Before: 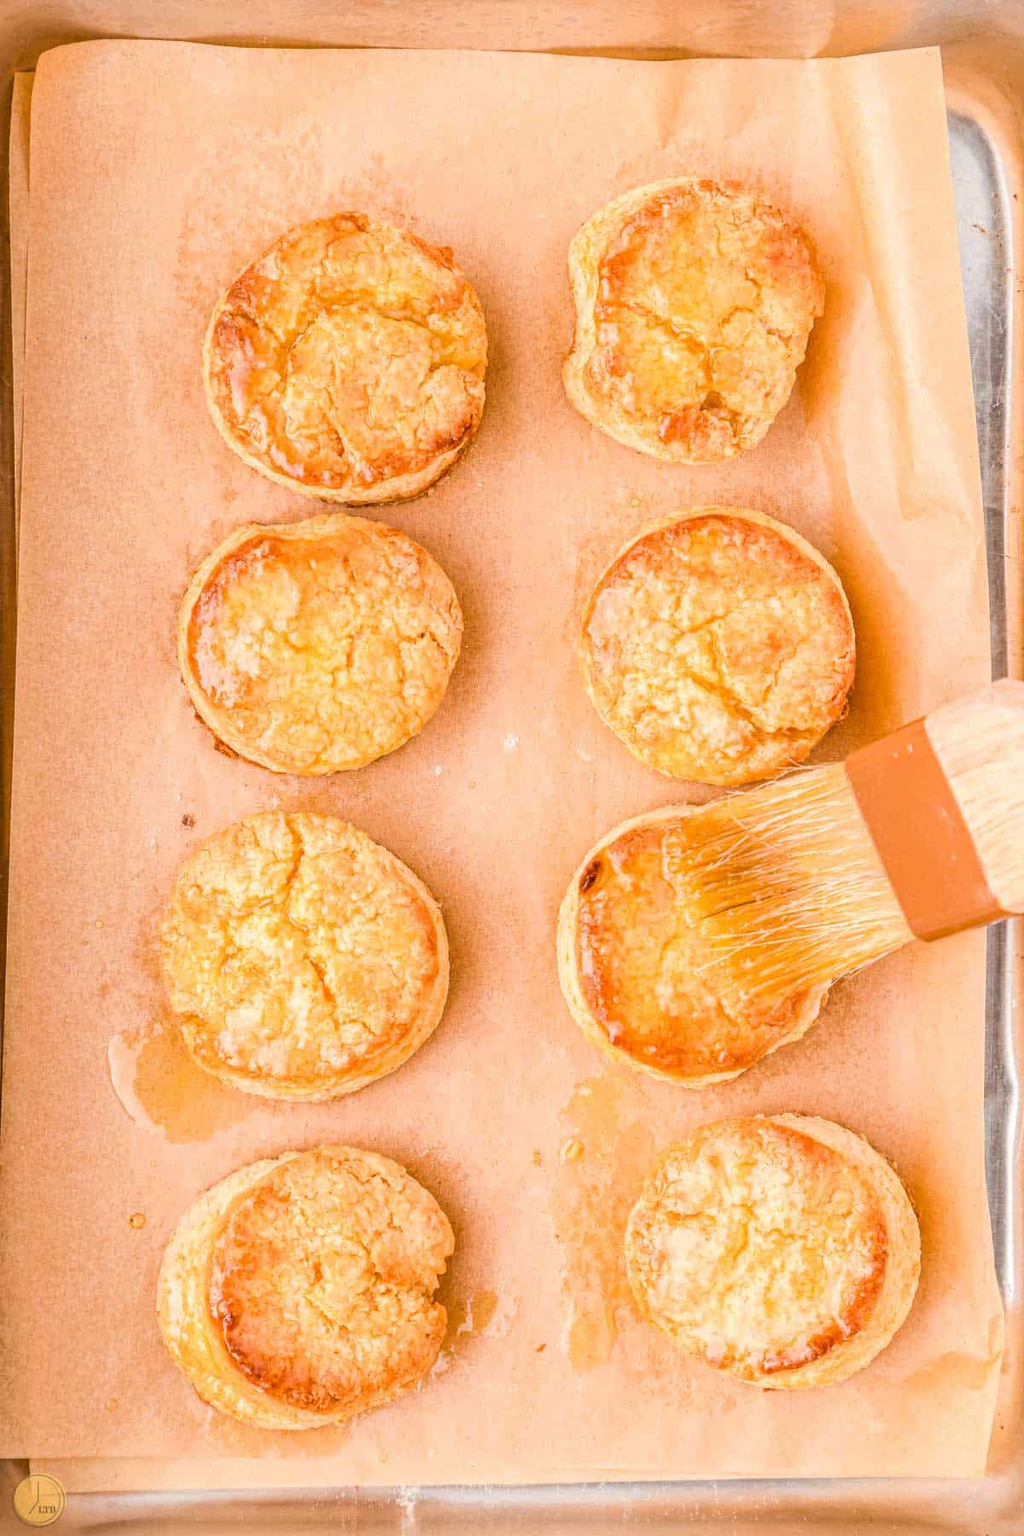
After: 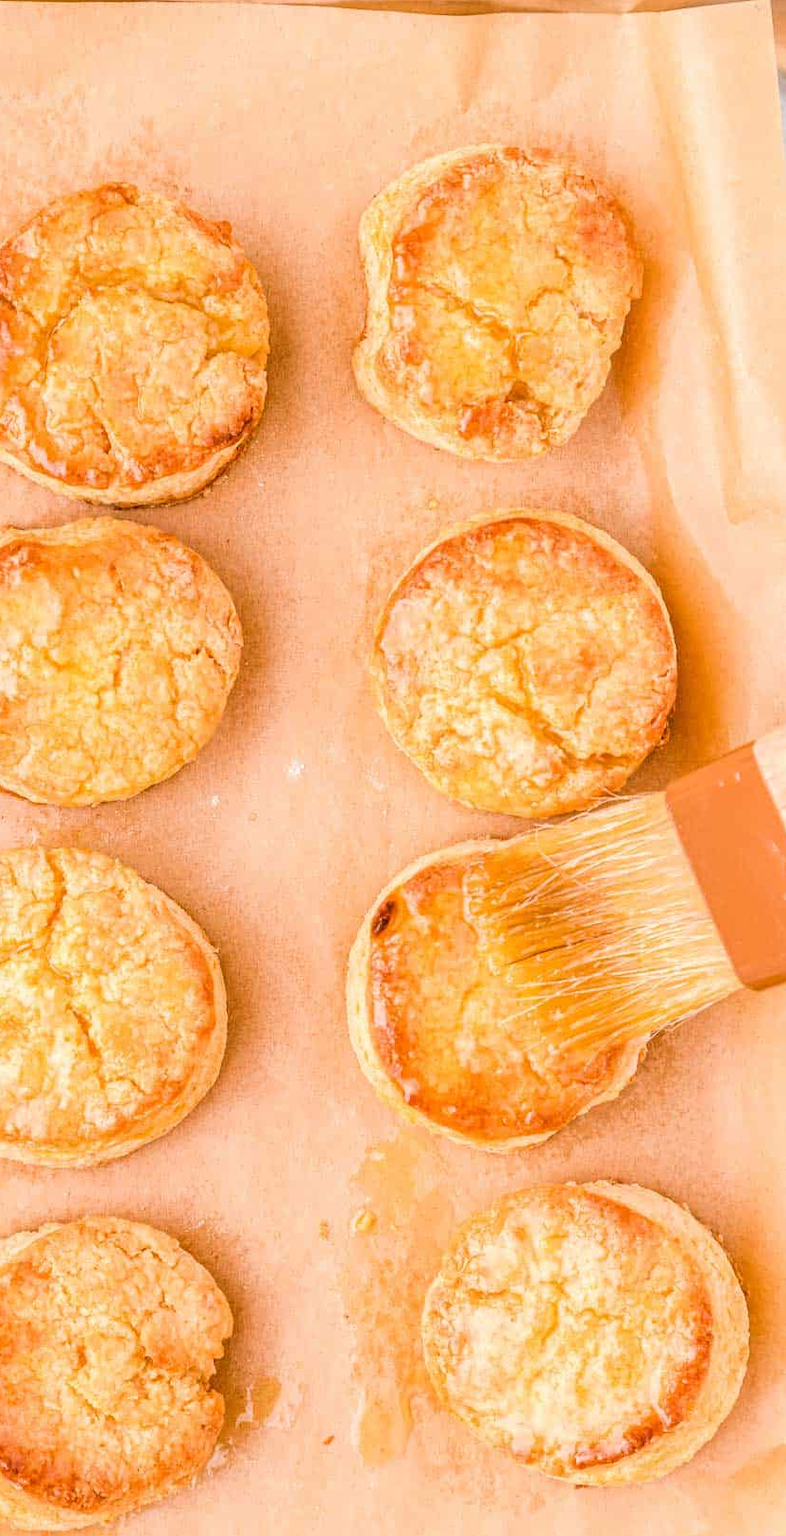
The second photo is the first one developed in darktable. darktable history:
base curve: curves: ch0 [(0, 0) (0.989, 0.992)], exposure shift 0.01, preserve colors none
crop and rotate: left 23.866%, top 3.095%, right 6.688%, bottom 6.563%
